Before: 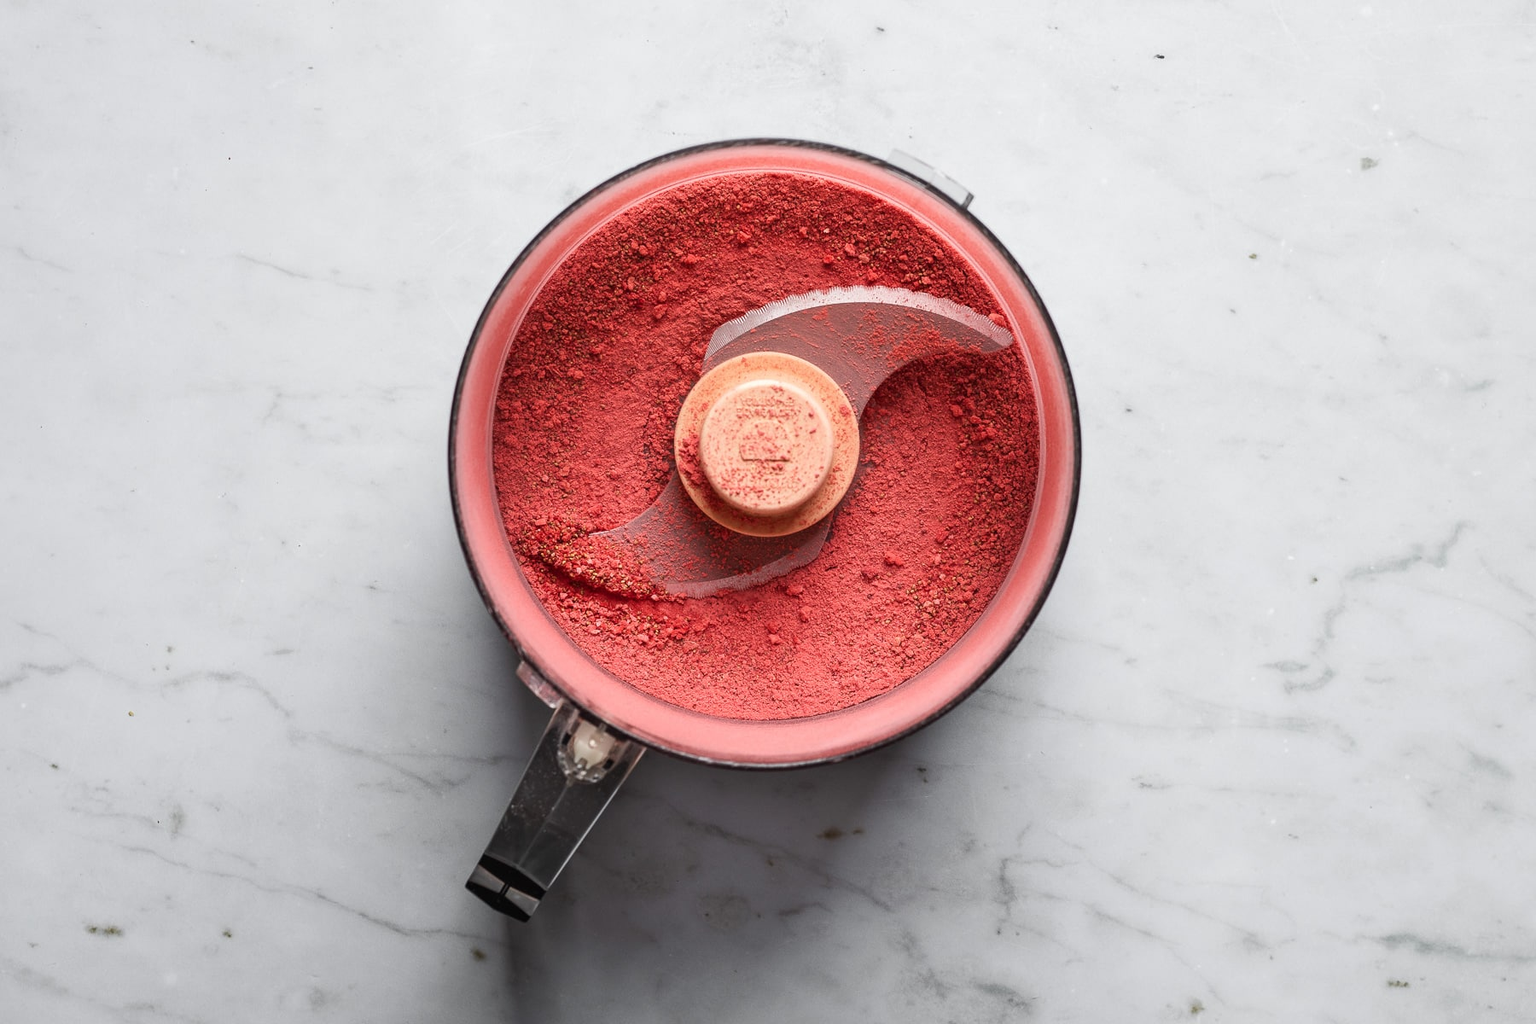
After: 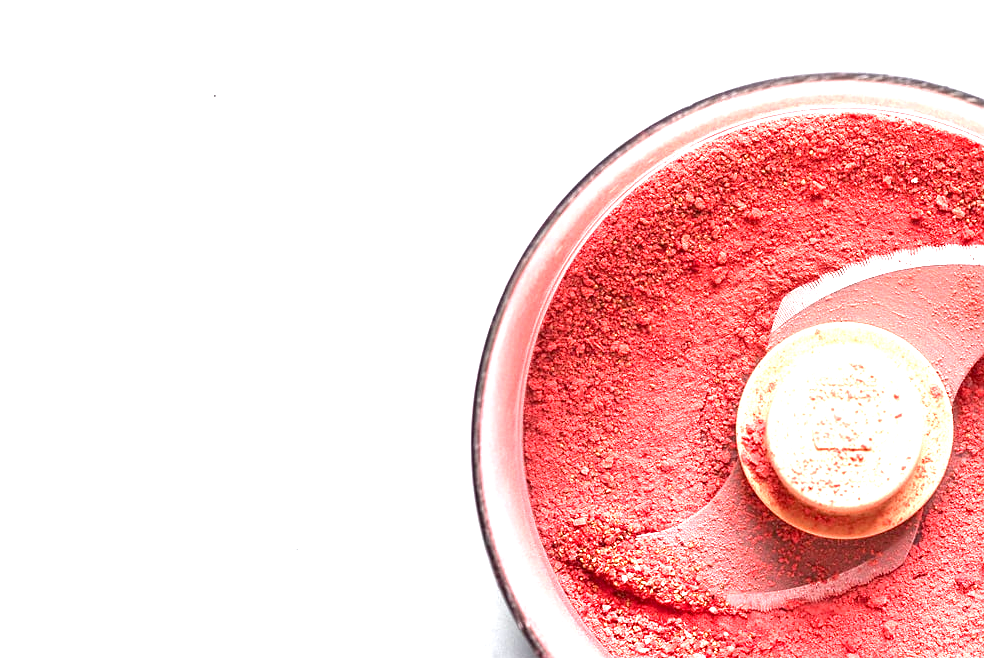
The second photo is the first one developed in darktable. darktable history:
exposure: black level correction 0.001, exposure 1.84 EV, compensate highlight preservation false
sharpen: amount 0.2
crop and rotate: left 3.047%, top 7.509%, right 42.236%, bottom 37.598%
